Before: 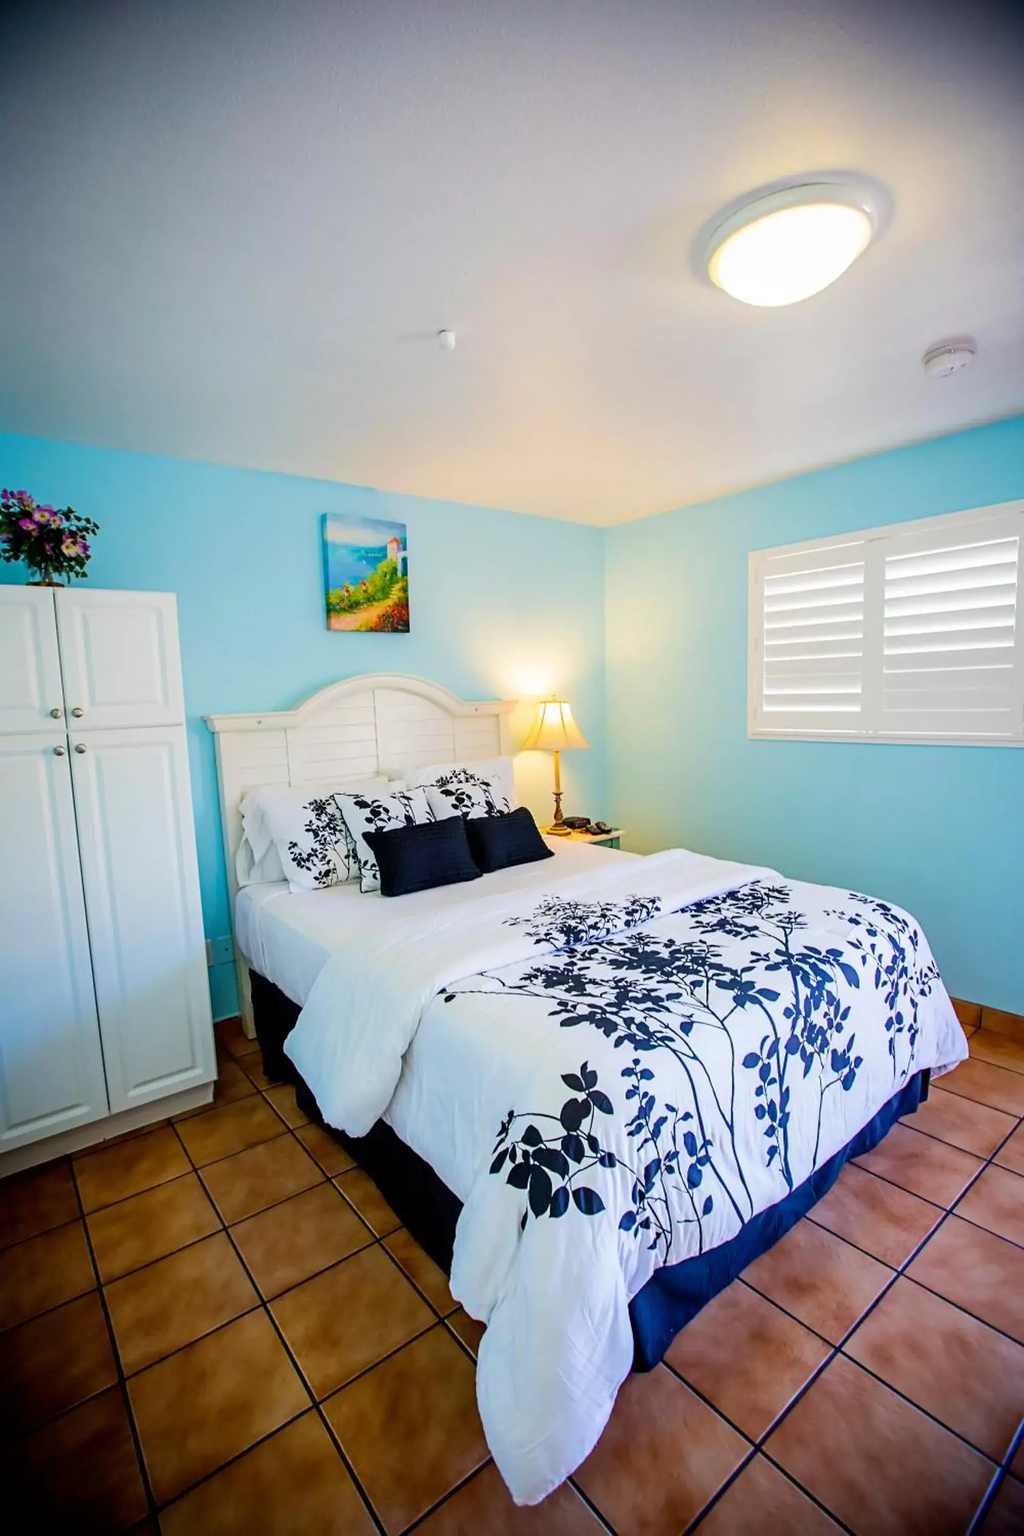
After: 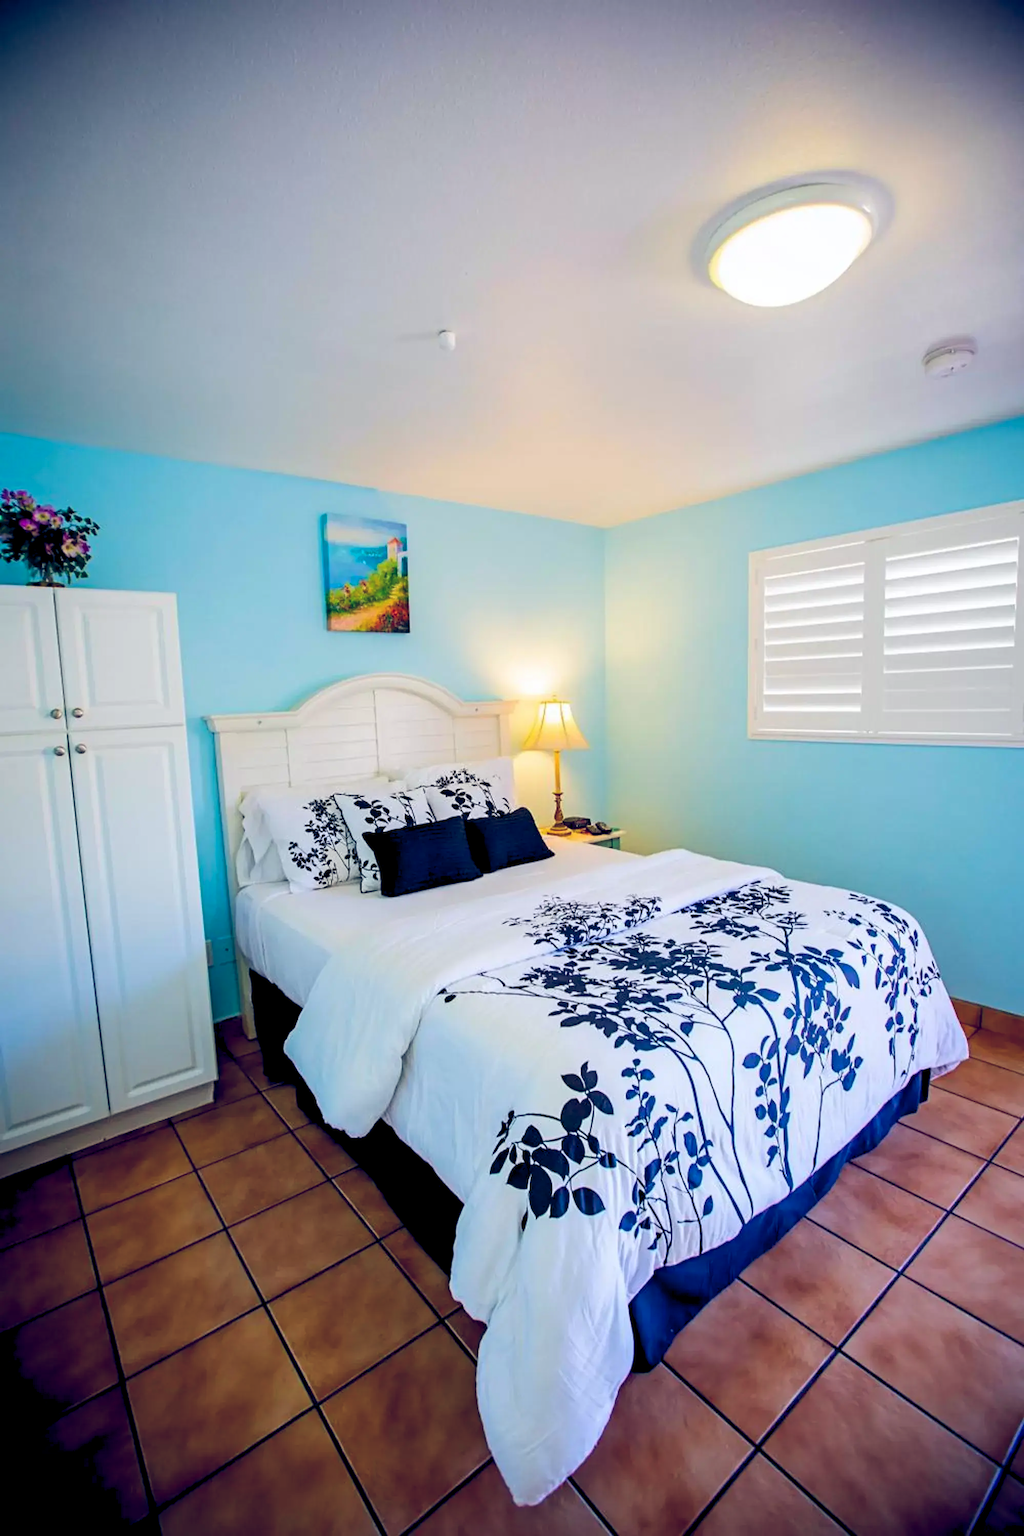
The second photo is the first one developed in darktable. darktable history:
color balance rgb: global offset › luminance -0.294%, global offset › chroma 0.319%, global offset › hue 262.21°, linear chroma grading › global chroma 0.297%, perceptual saturation grading › global saturation 0.966%, global vibrance 19.466%
